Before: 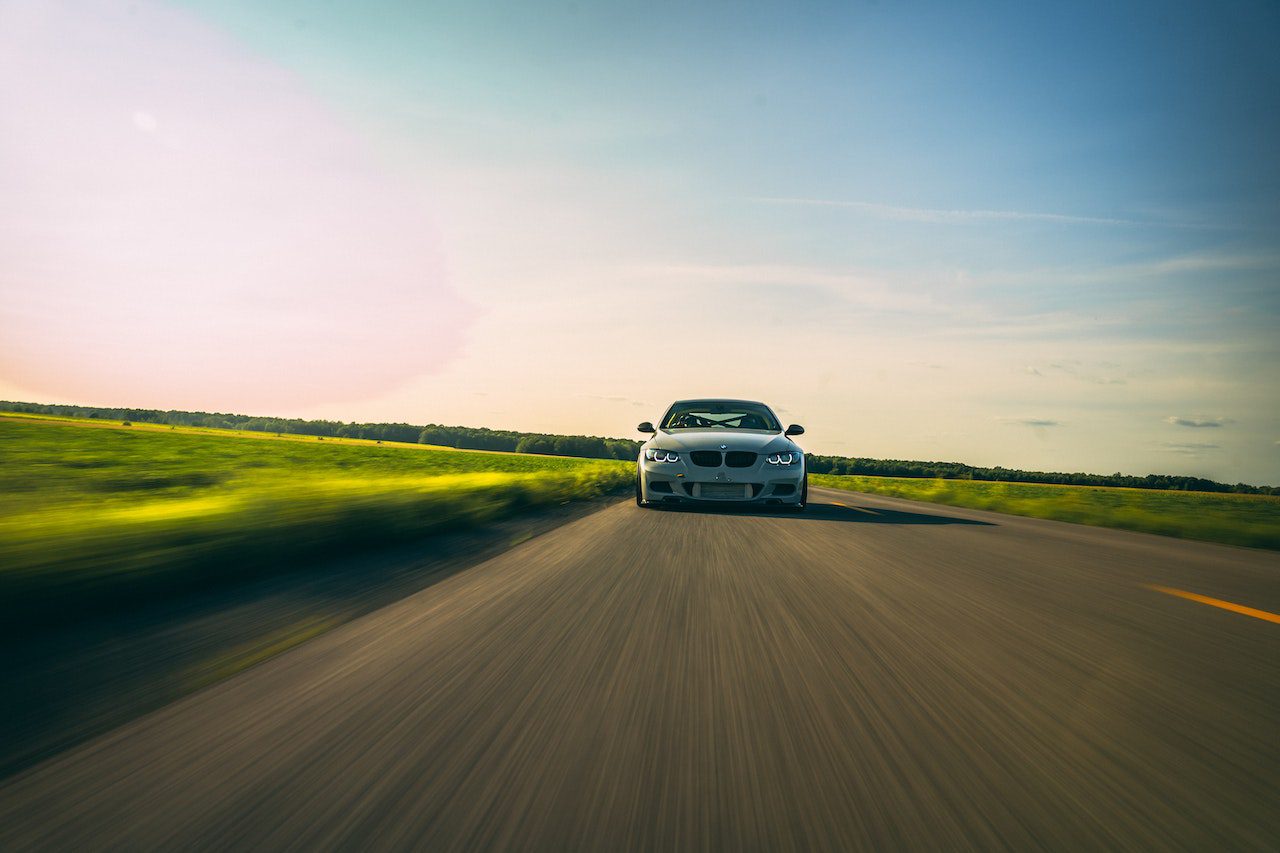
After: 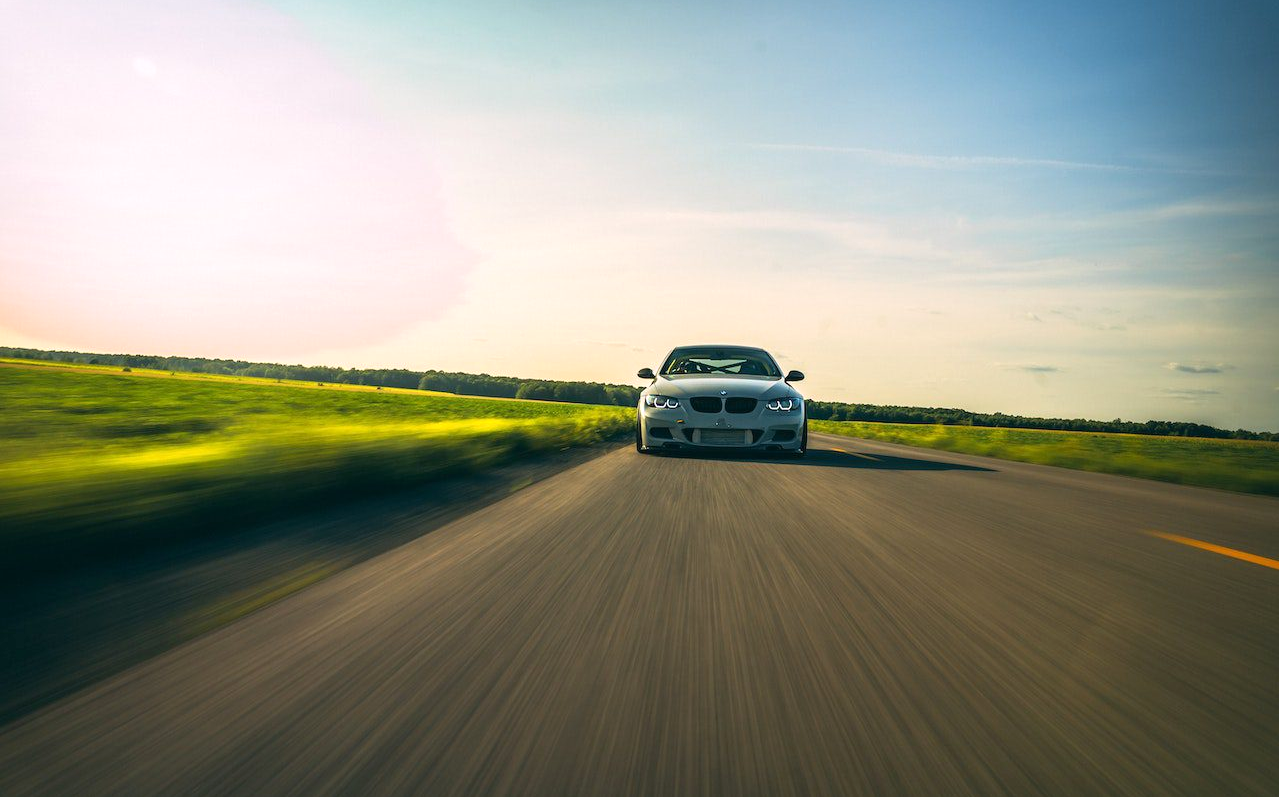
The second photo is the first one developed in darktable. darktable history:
crop and rotate: top 6.466%
exposure: exposure 0.203 EV, compensate highlight preservation false
